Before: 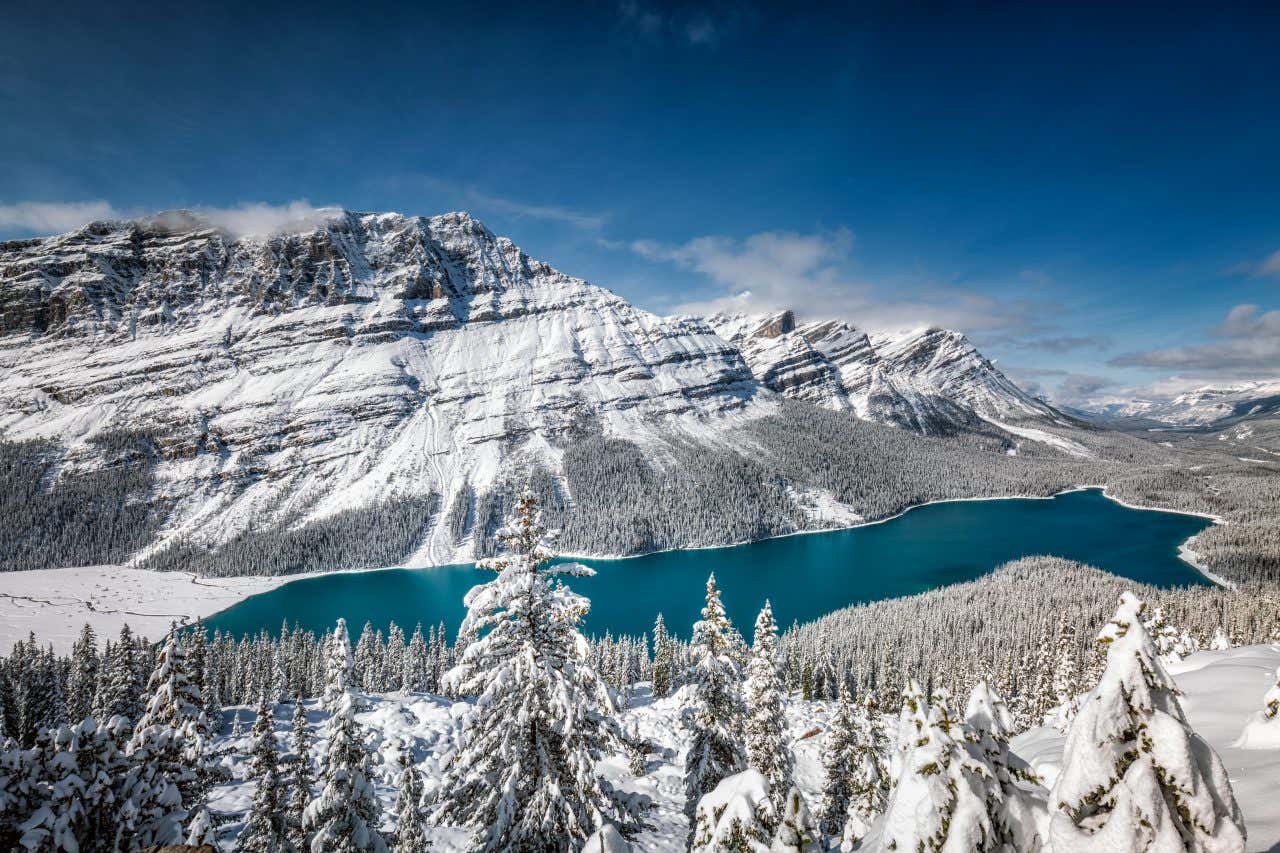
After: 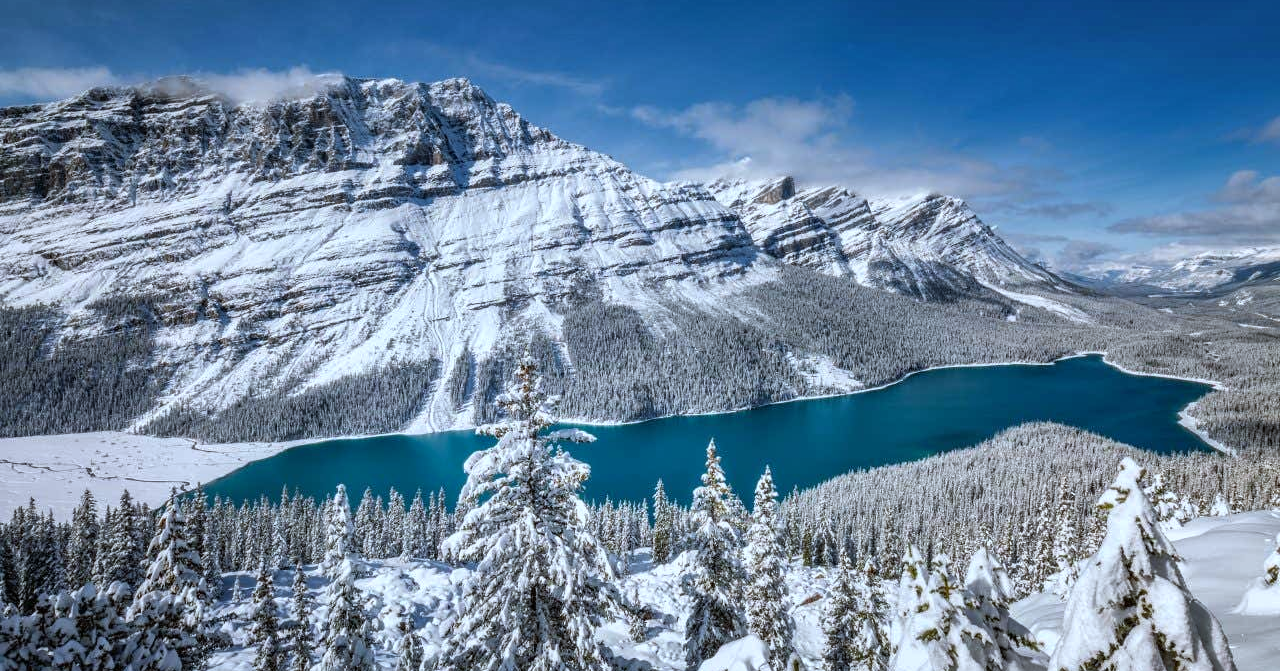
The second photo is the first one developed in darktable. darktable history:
white balance: red 0.924, blue 1.095
crop and rotate: top 15.774%, bottom 5.506%
shadows and highlights: shadows 53, soften with gaussian
color balance rgb: on, module defaults
